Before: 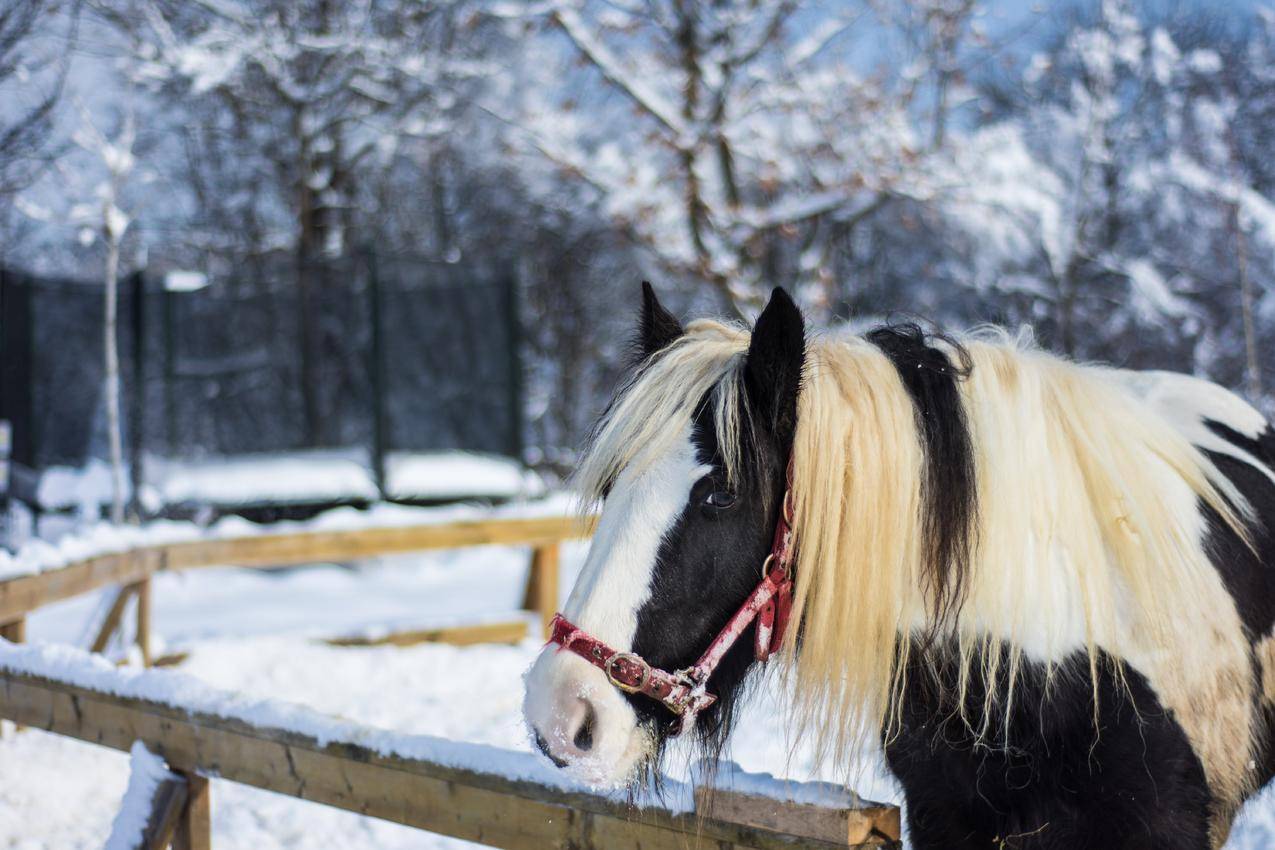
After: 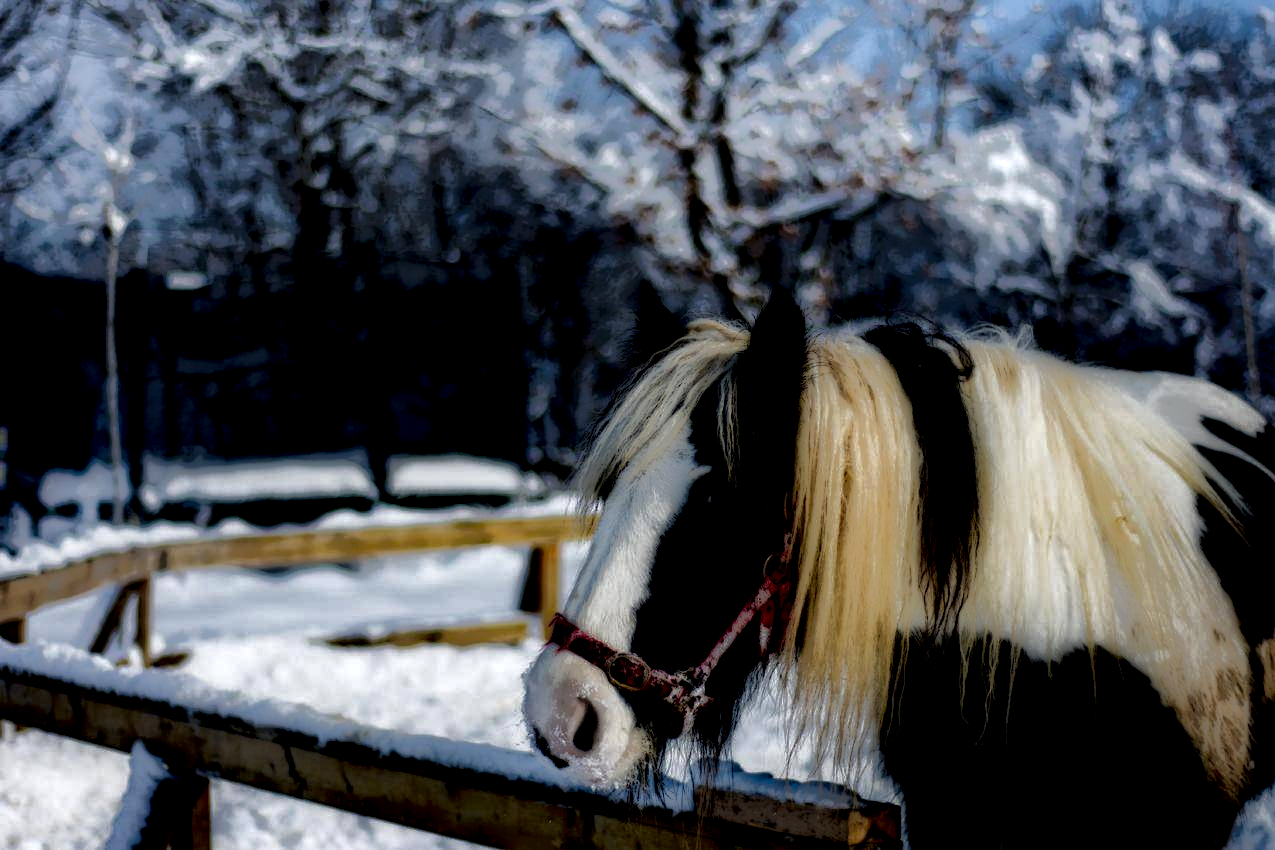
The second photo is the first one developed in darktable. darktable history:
tone equalizer: -8 EV -0.407 EV, -7 EV -0.389 EV, -6 EV -0.351 EV, -5 EV -0.195 EV, -3 EV 0.214 EV, -2 EV 0.355 EV, -1 EV 0.397 EV, +0 EV 0.396 EV, edges refinement/feathering 500, mask exposure compensation -1.57 EV, preserve details no
local contrast: highlights 4%, shadows 226%, detail 164%, midtone range 0.005
